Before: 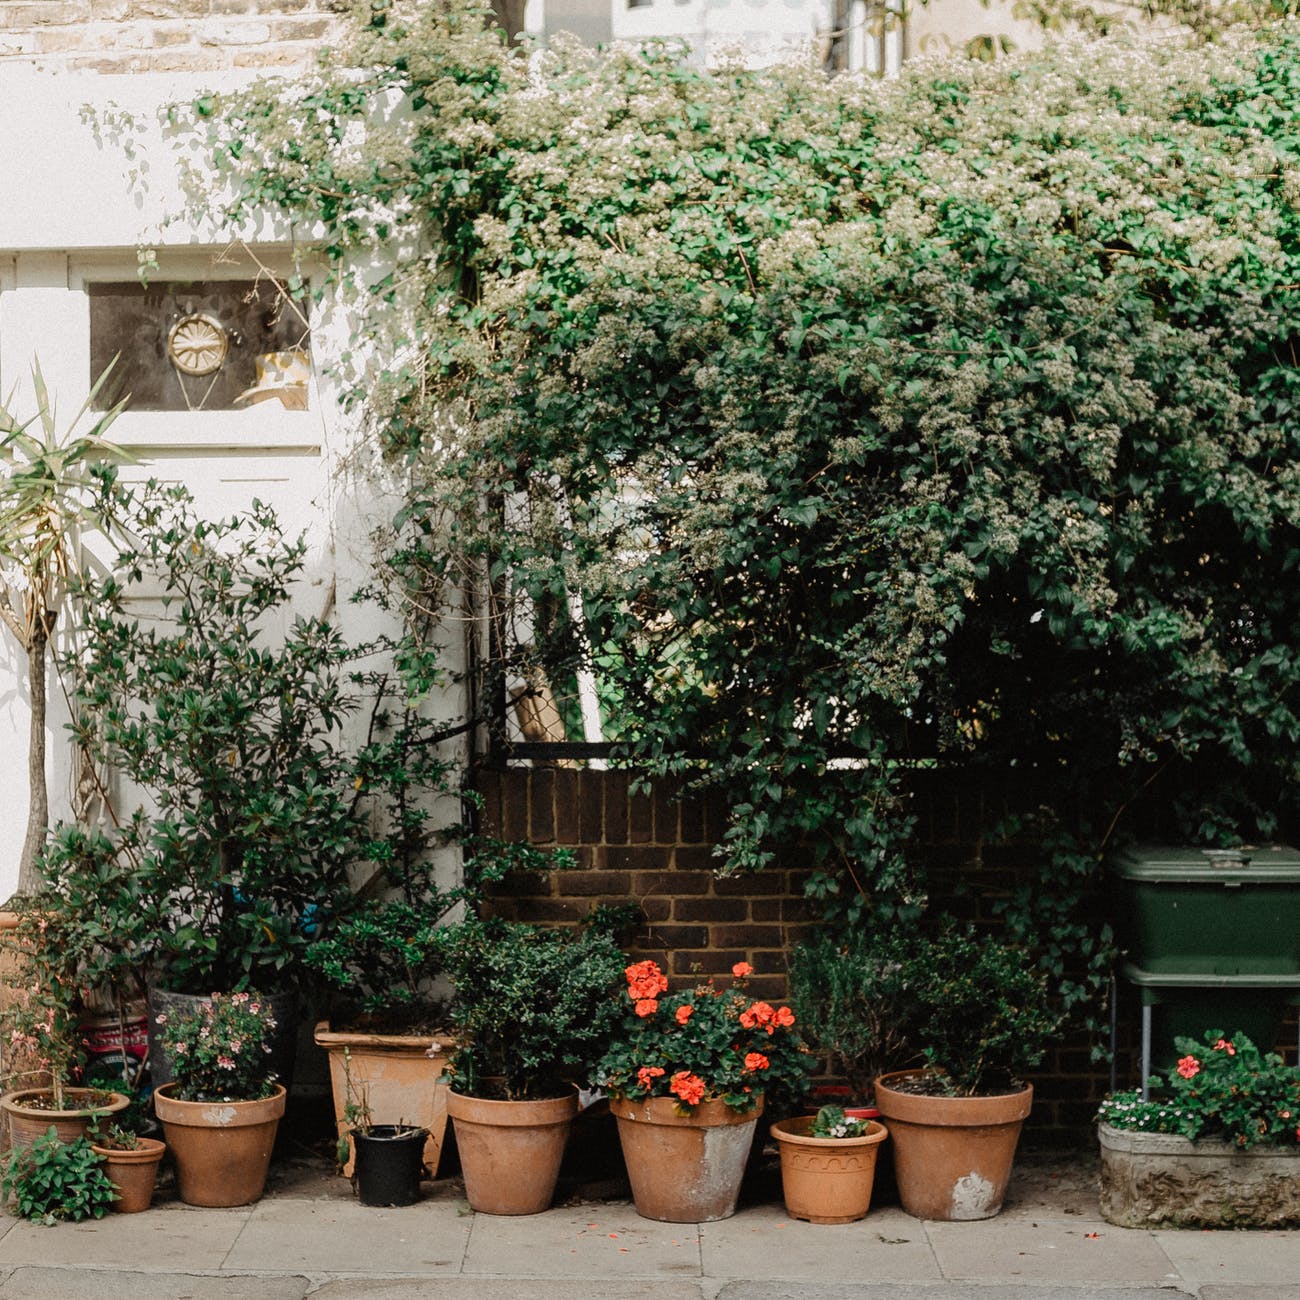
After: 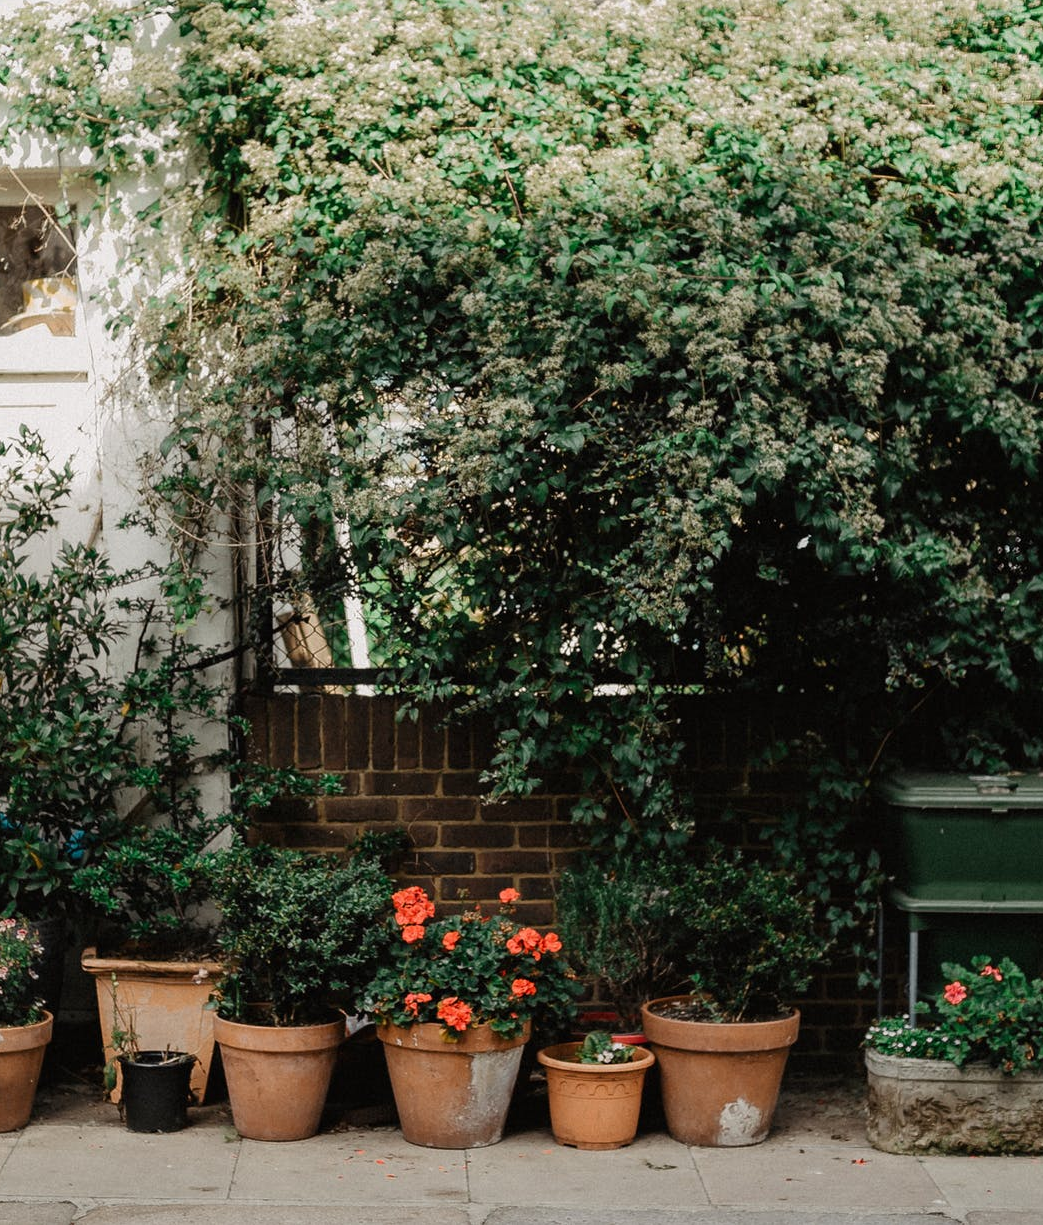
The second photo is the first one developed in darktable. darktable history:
crop and rotate: left 17.946%, top 5.723%, right 1.761%
